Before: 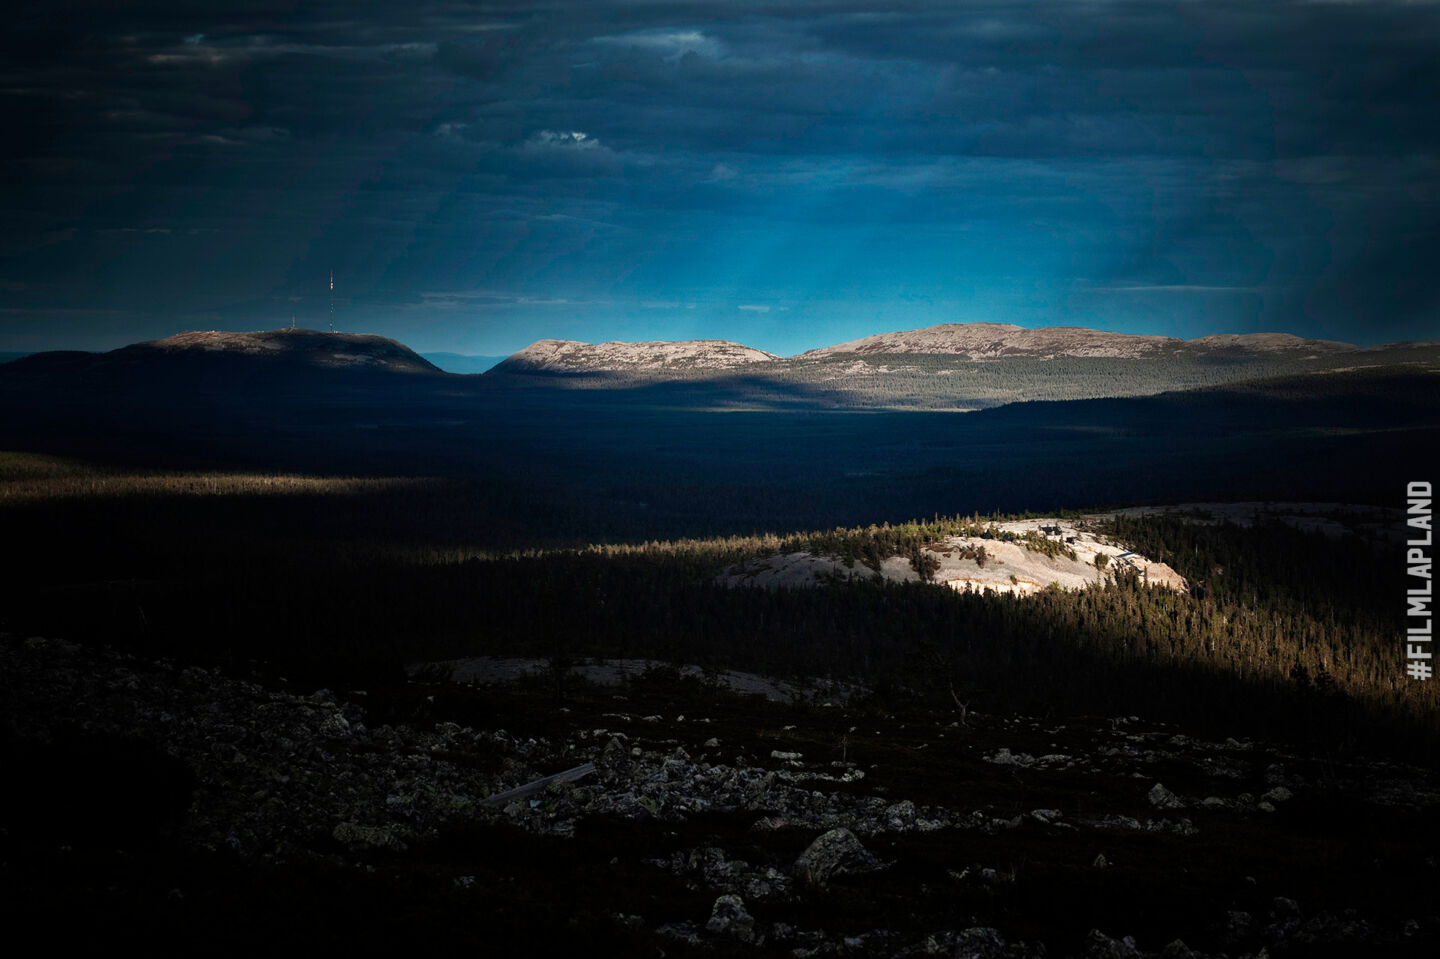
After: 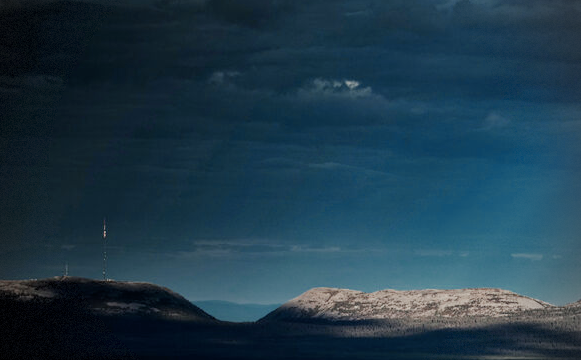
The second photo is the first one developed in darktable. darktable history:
crop: left 15.771%, top 5.45%, right 43.857%, bottom 56.922%
color zones: curves: ch0 [(0, 0.5) (0.125, 0.4) (0.25, 0.5) (0.375, 0.4) (0.5, 0.4) (0.625, 0.35) (0.75, 0.35) (0.875, 0.5)]; ch1 [(0, 0.35) (0.125, 0.45) (0.25, 0.35) (0.375, 0.35) (0.5, 0.35) (0.625, 0.35) (0.75, 0.45) (0.875, 0.35)]; ch2 [(0, 0.6) (0.125, 0.5) (0.25, 0.5) (0.375, 0.6) (0.5, 0.6) (0.625, 0.5) (0.75, 0.5) (0.875, 0.5)]
filmic rgb: black relative exposure -7.65 EV, white relative exposure 4.56 EV, threshold 2.97 EV, hardness 3.61, enable highlight reconstruction true
vignetting: center (-0.032, -0.043), dithering 8-bit output
